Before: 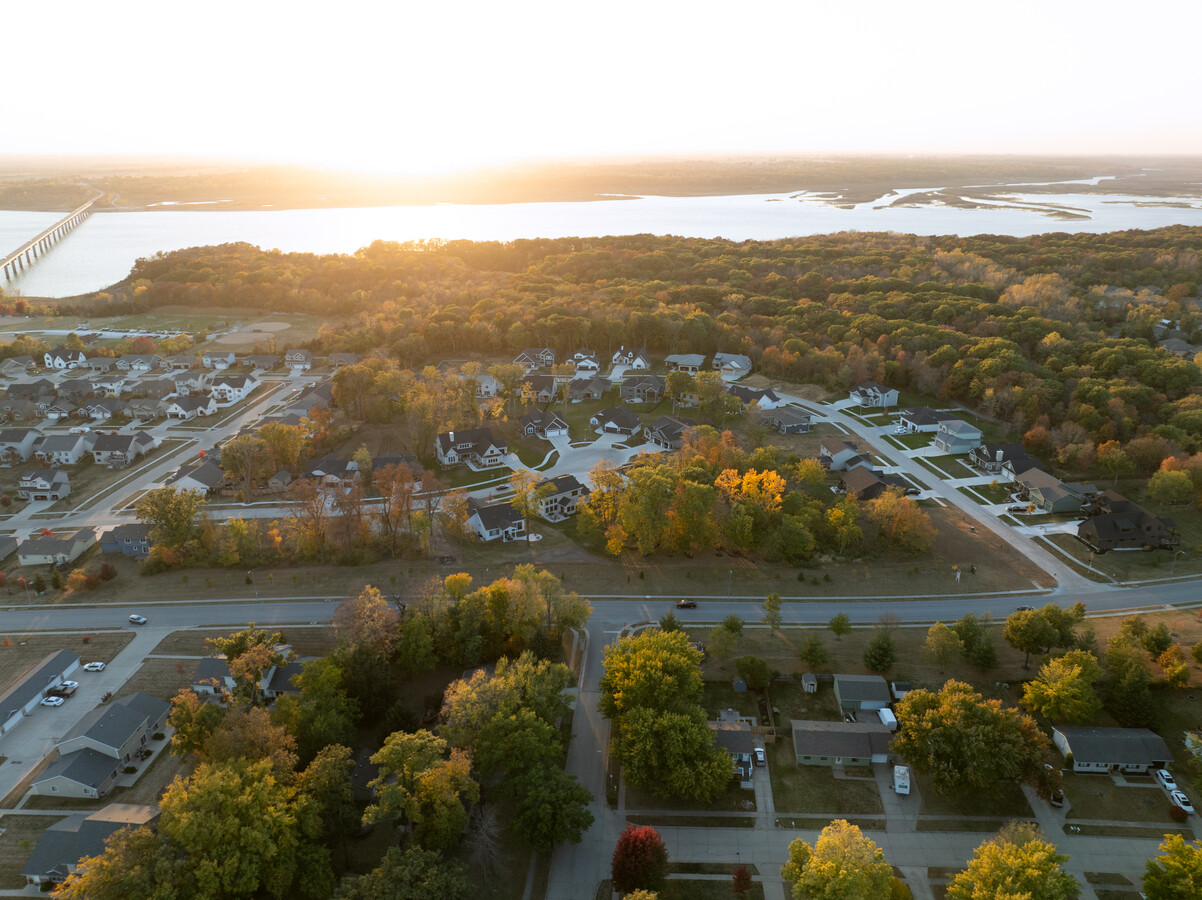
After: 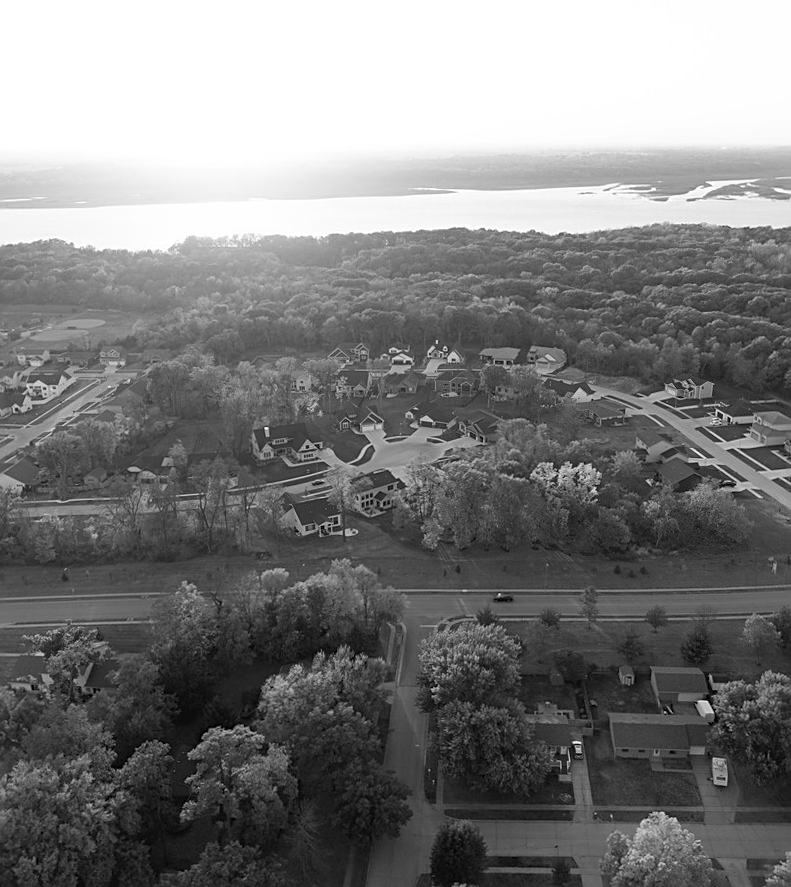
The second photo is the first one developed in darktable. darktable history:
sharpen: on, module defaults
contrast brightness saturation: saturation 0.1
crop and rotate: left 15.055%, right 18.278%
monochrome: on, module defaults
rotate and perspective: rotation -0.45°, automatic cropping original format, crop left 0.008, crop right 0.992, crop top 0.012, crop bottom 0.988
color correction: highlights a* -8, highlights b* 3.1
